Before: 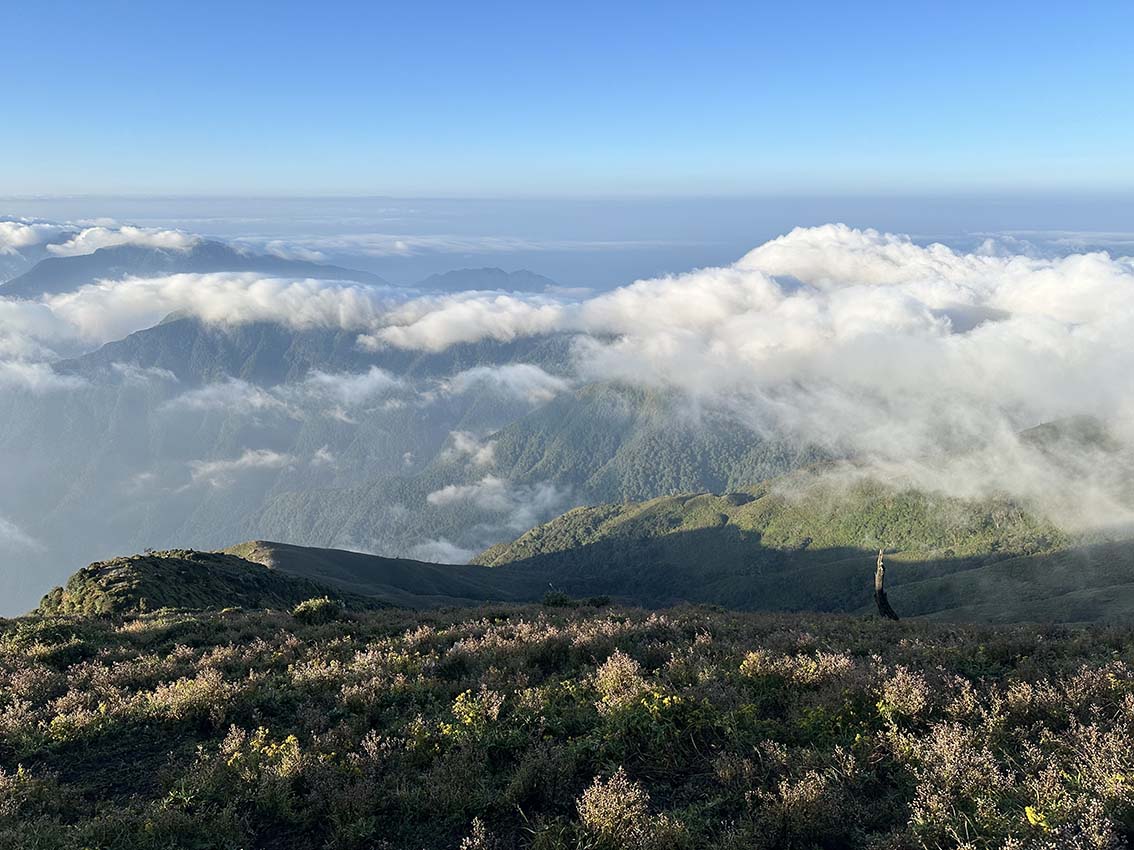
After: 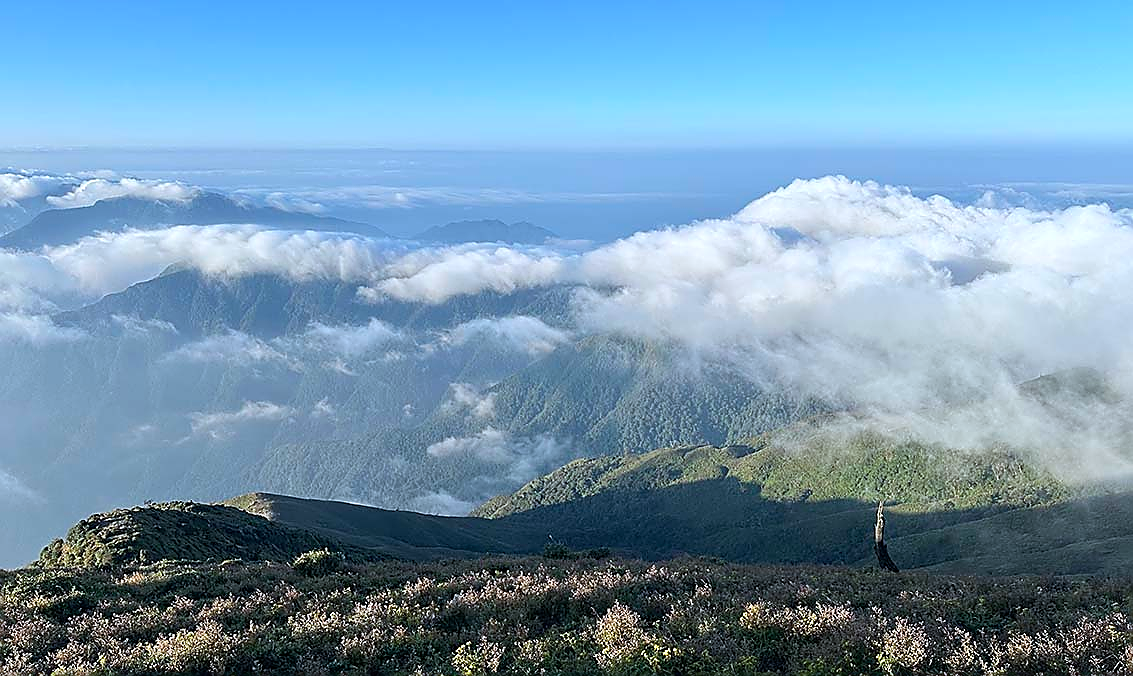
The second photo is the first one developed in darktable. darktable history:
crop and rotate: top 5.654%, bottom 14.779%
color calibration: x 0.37, y 0.382, temperature 4316.68 K
sharpen: radius 1.366, amount 1.246, threshold 0.621
